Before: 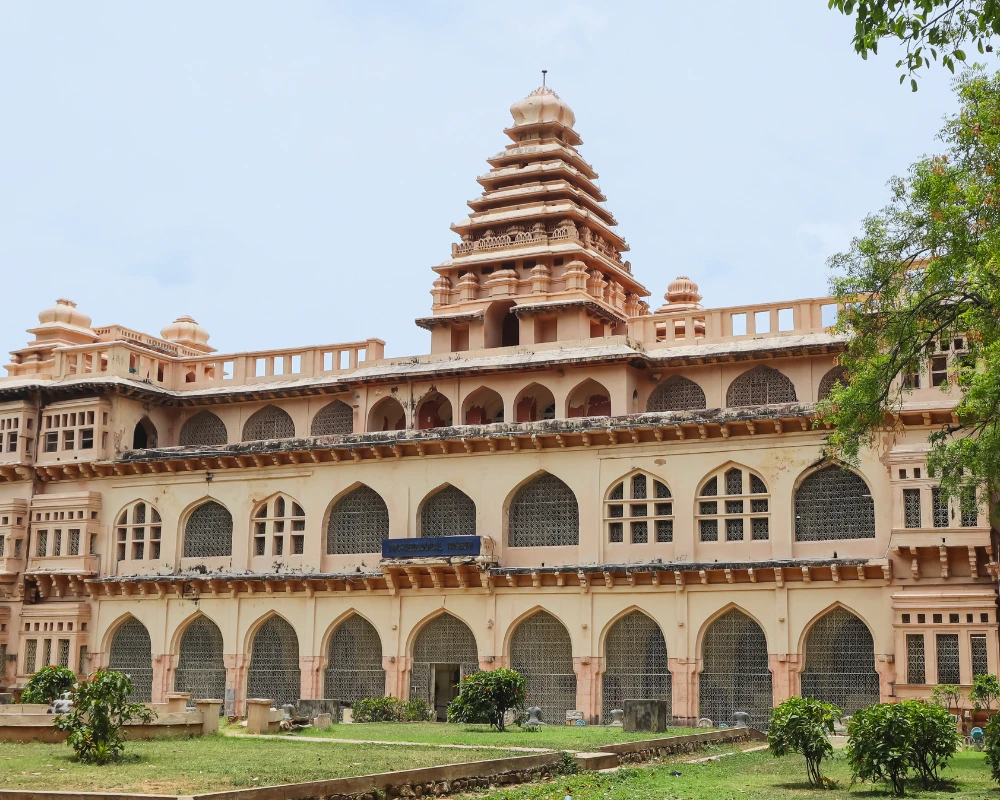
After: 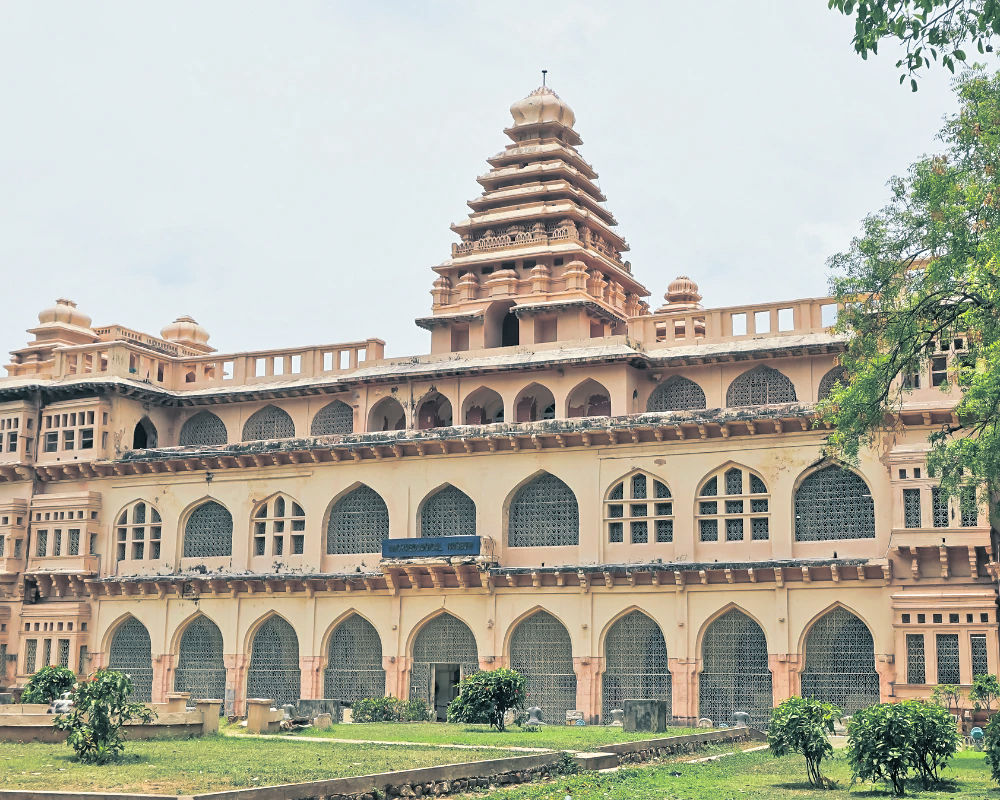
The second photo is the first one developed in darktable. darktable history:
tone equalizer: -7 EV 0.15 EV, -6 EV 0.6 EV, -5 EV 1.15 EV, -4 EV 1.33 EV, -3 EV 1.15 EV, -2 EV 0.6 EV, -1 EV 0.15 EV, mask exposure compensation -0.5 EV
sharpen: amount 0.2
split-toning: shadows › hue 205.2°, shadows › saturation 0.43, highlights › hue 54°, highlights › saturation 0.54
